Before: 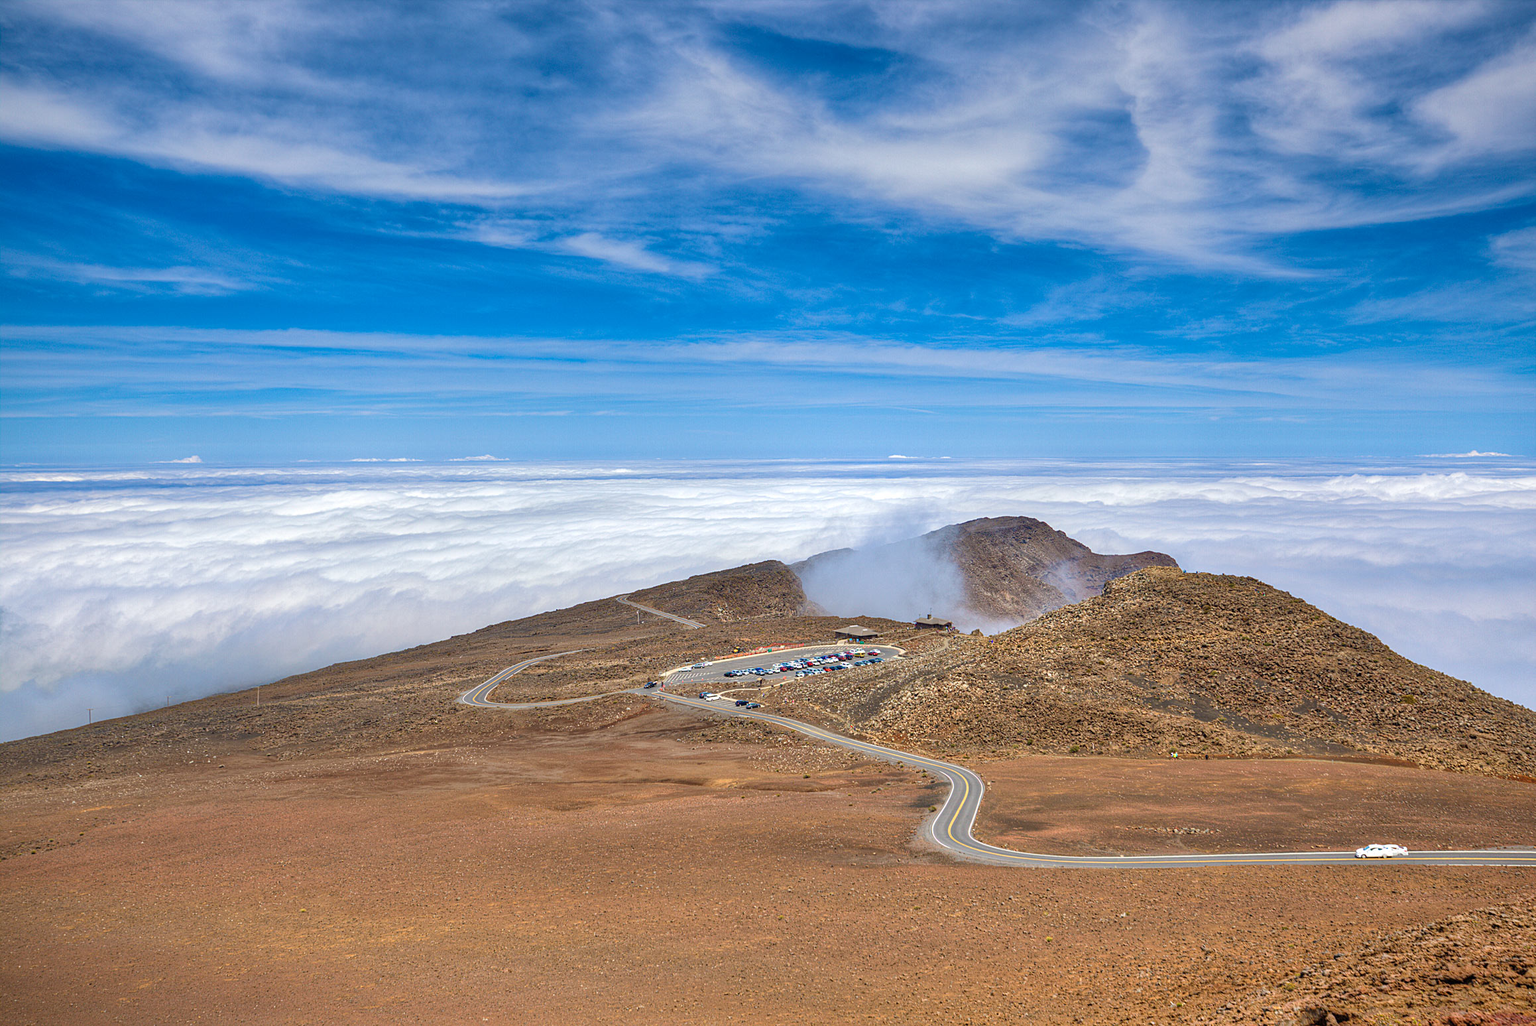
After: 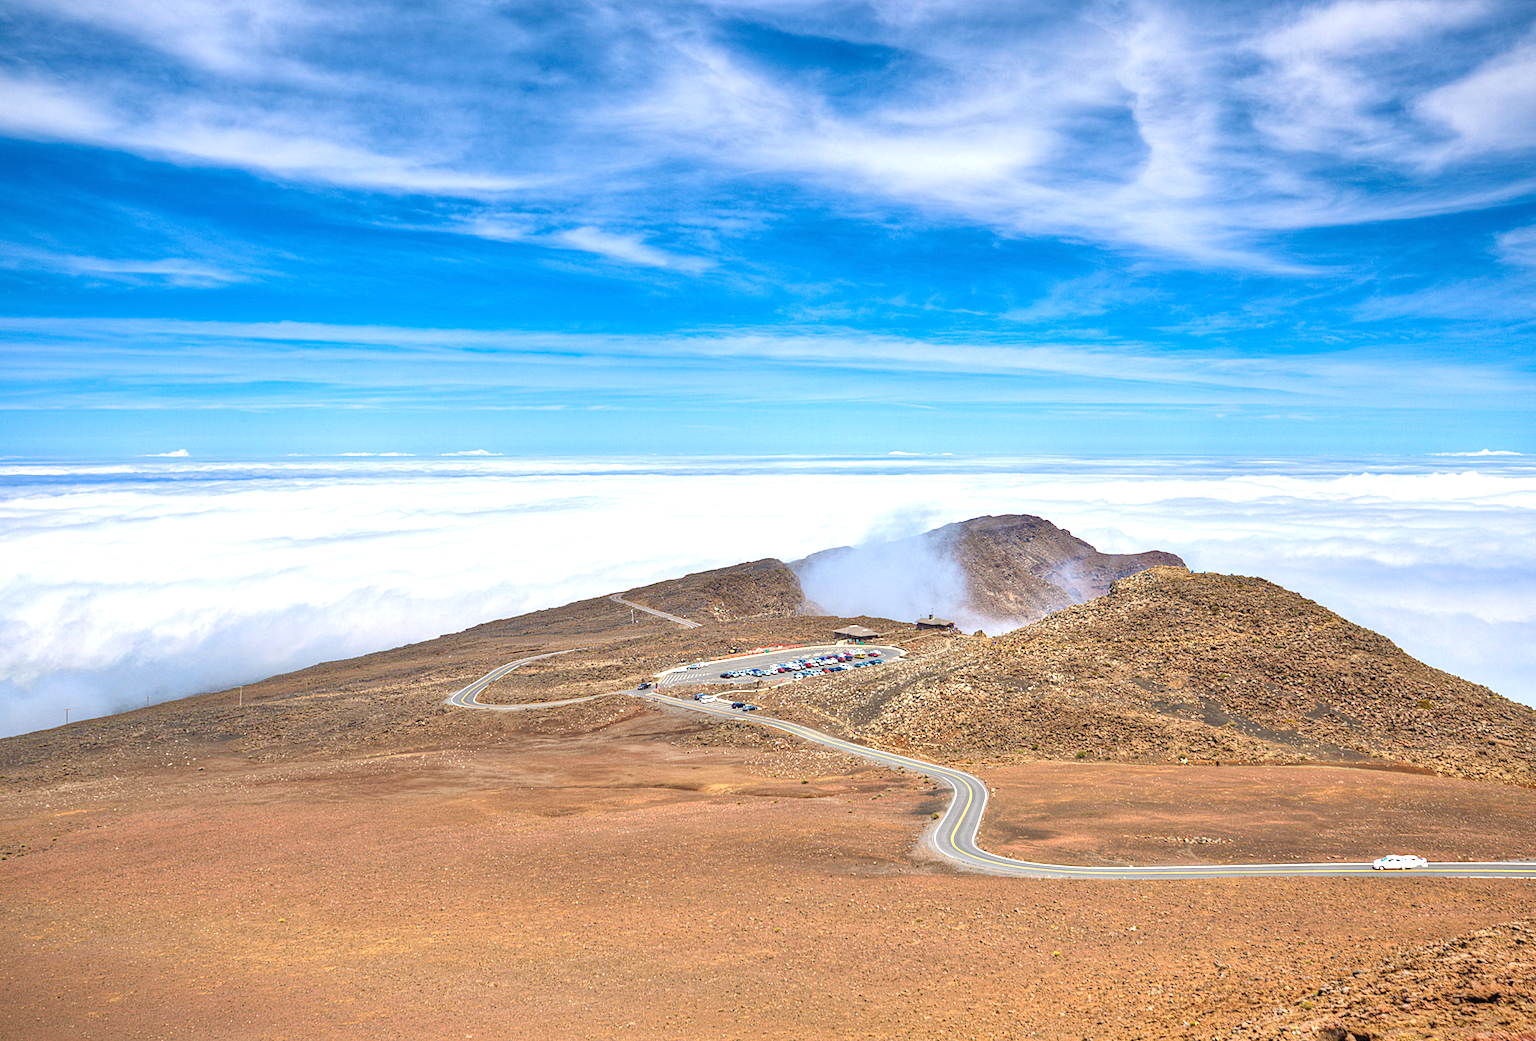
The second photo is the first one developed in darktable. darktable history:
white balance: emerald 1
exposure: black level correction 0, exposure 0.7 EV, compensate exposure bias true, compensate highlight preservation false
rotate and perspective: rotation 0.226°, lens shift (vertical) -0.042, crop left 0.023, crop right 0.982, crop top 0.006, crop bottom 0.994
